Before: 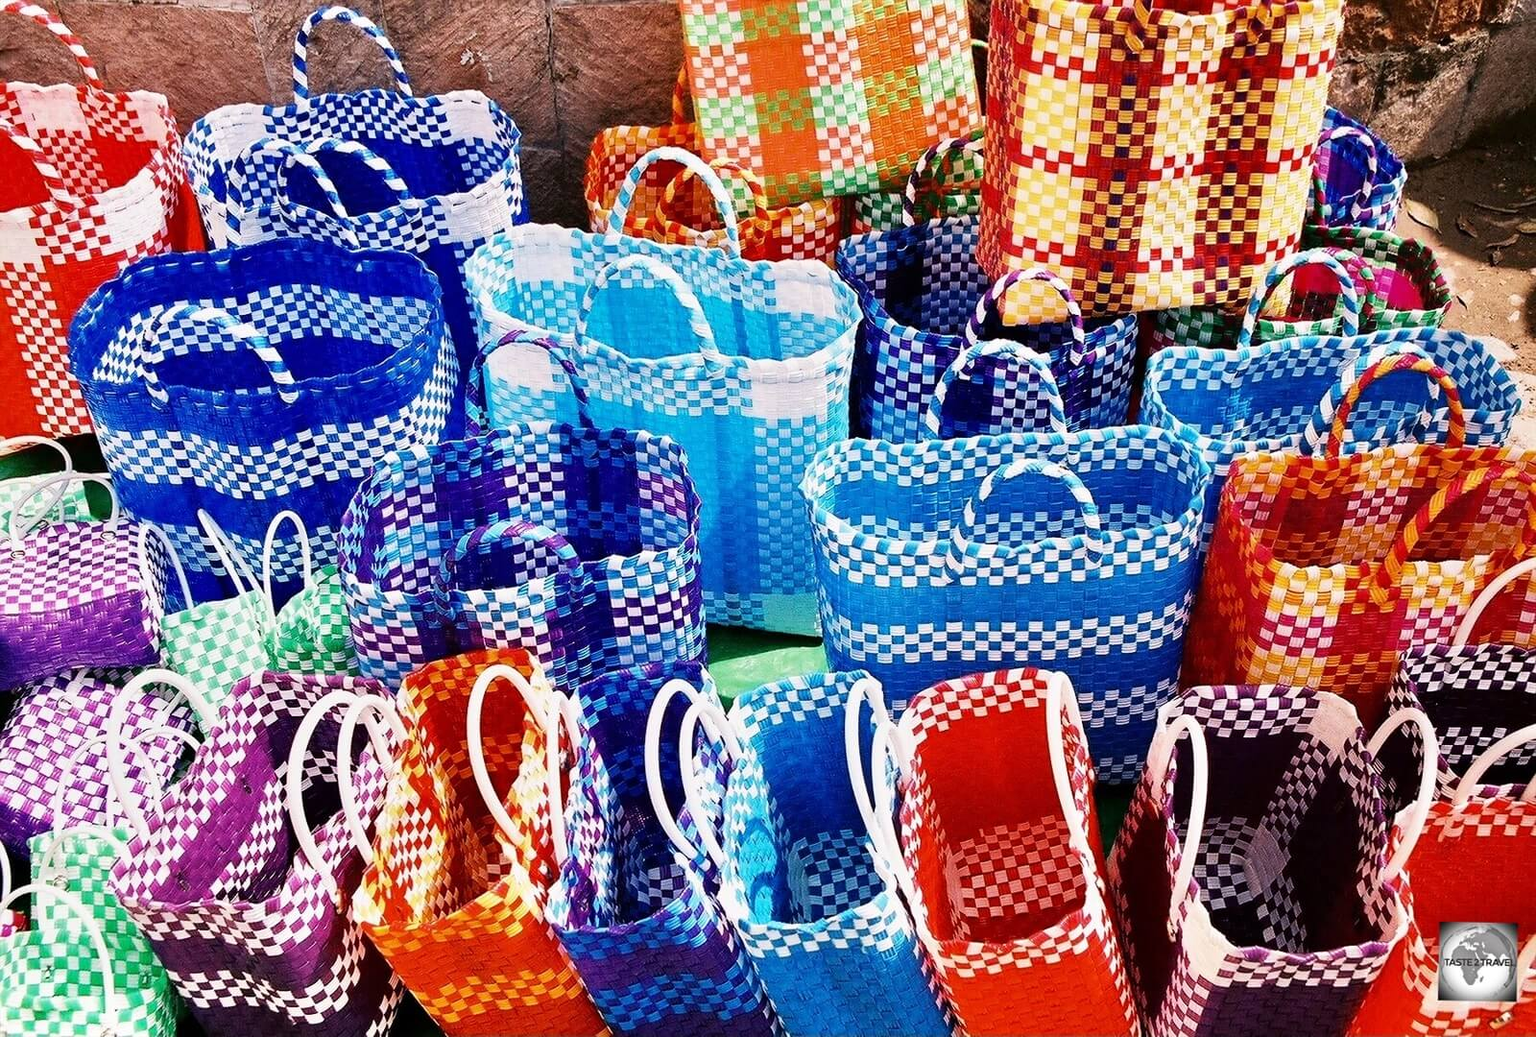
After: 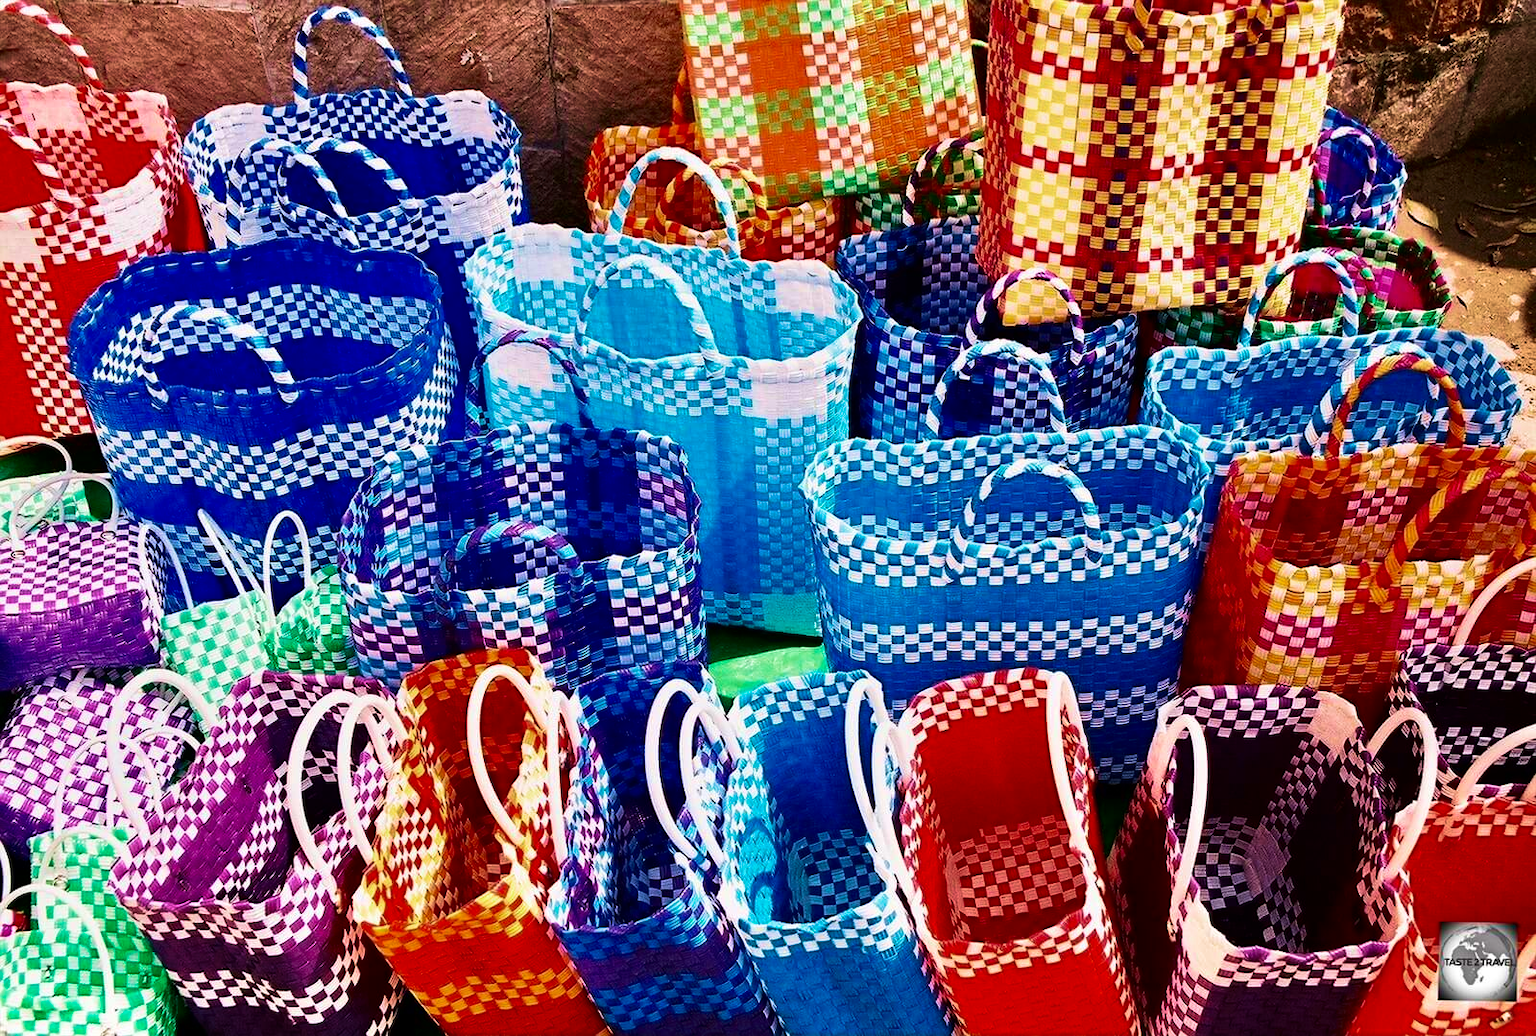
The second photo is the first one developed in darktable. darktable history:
velvia: strength 75%
contrast brightness saturation: contrast 0.067, brightness -0.126, saturation 0.055
color correction: highlights b* 0.033
